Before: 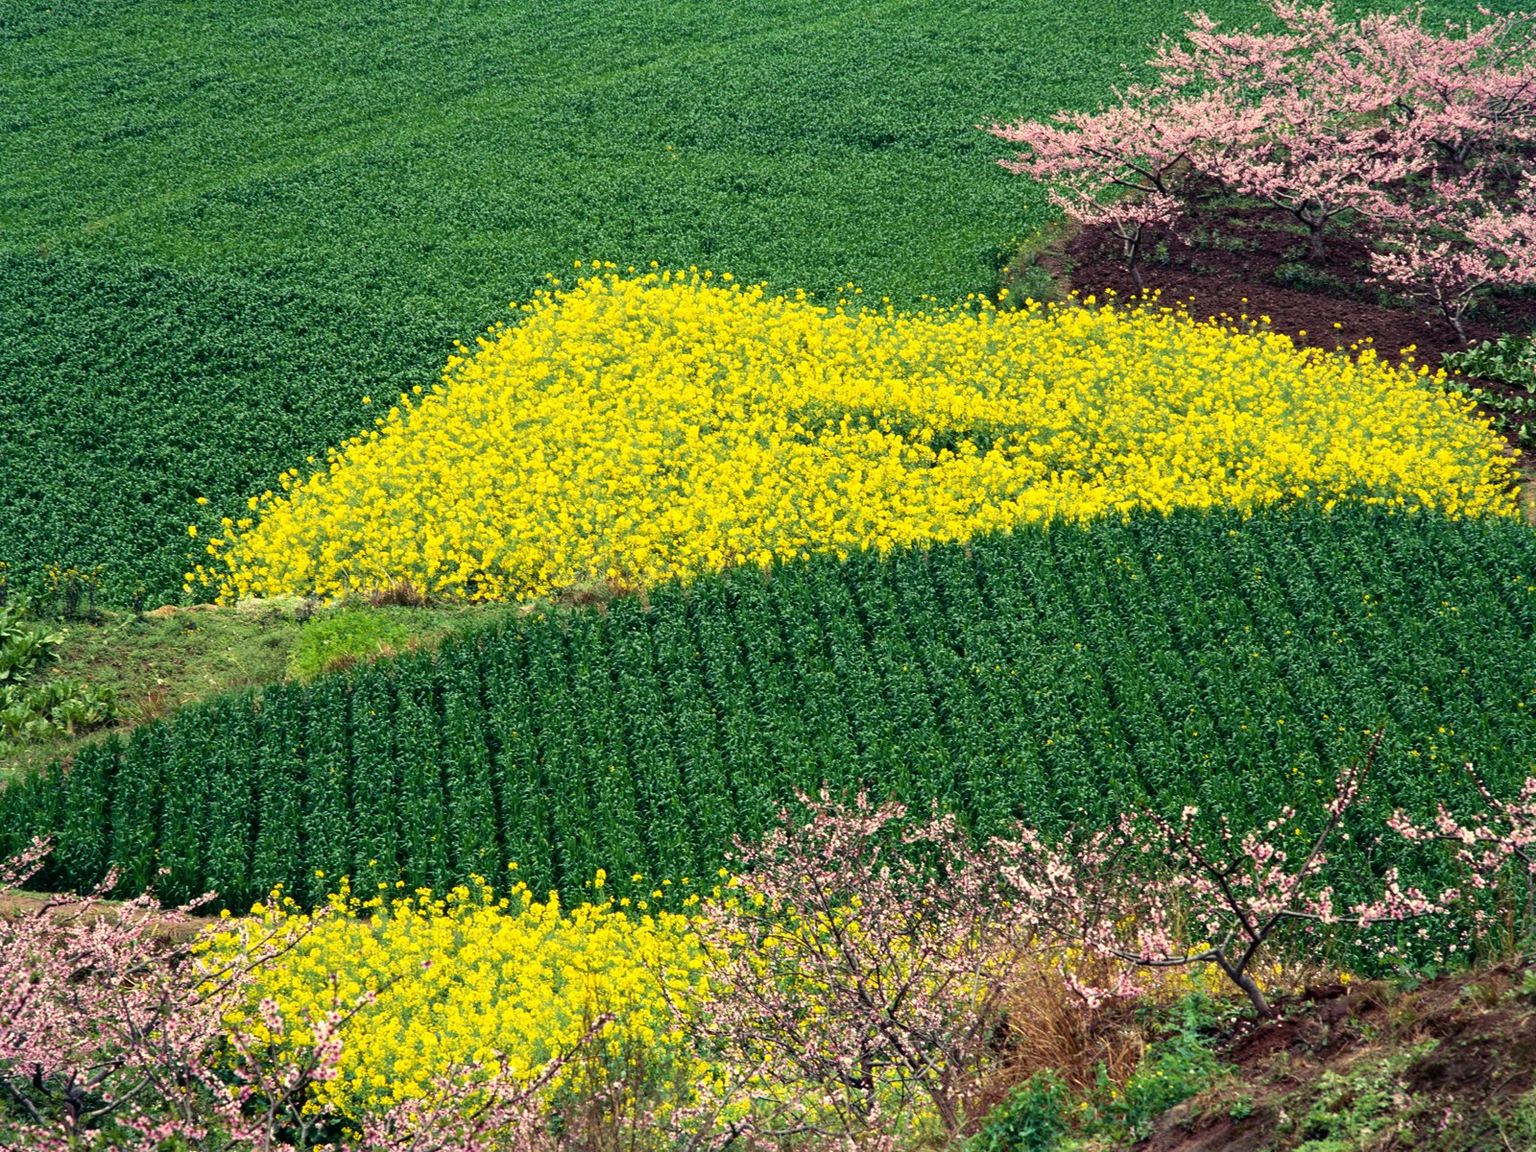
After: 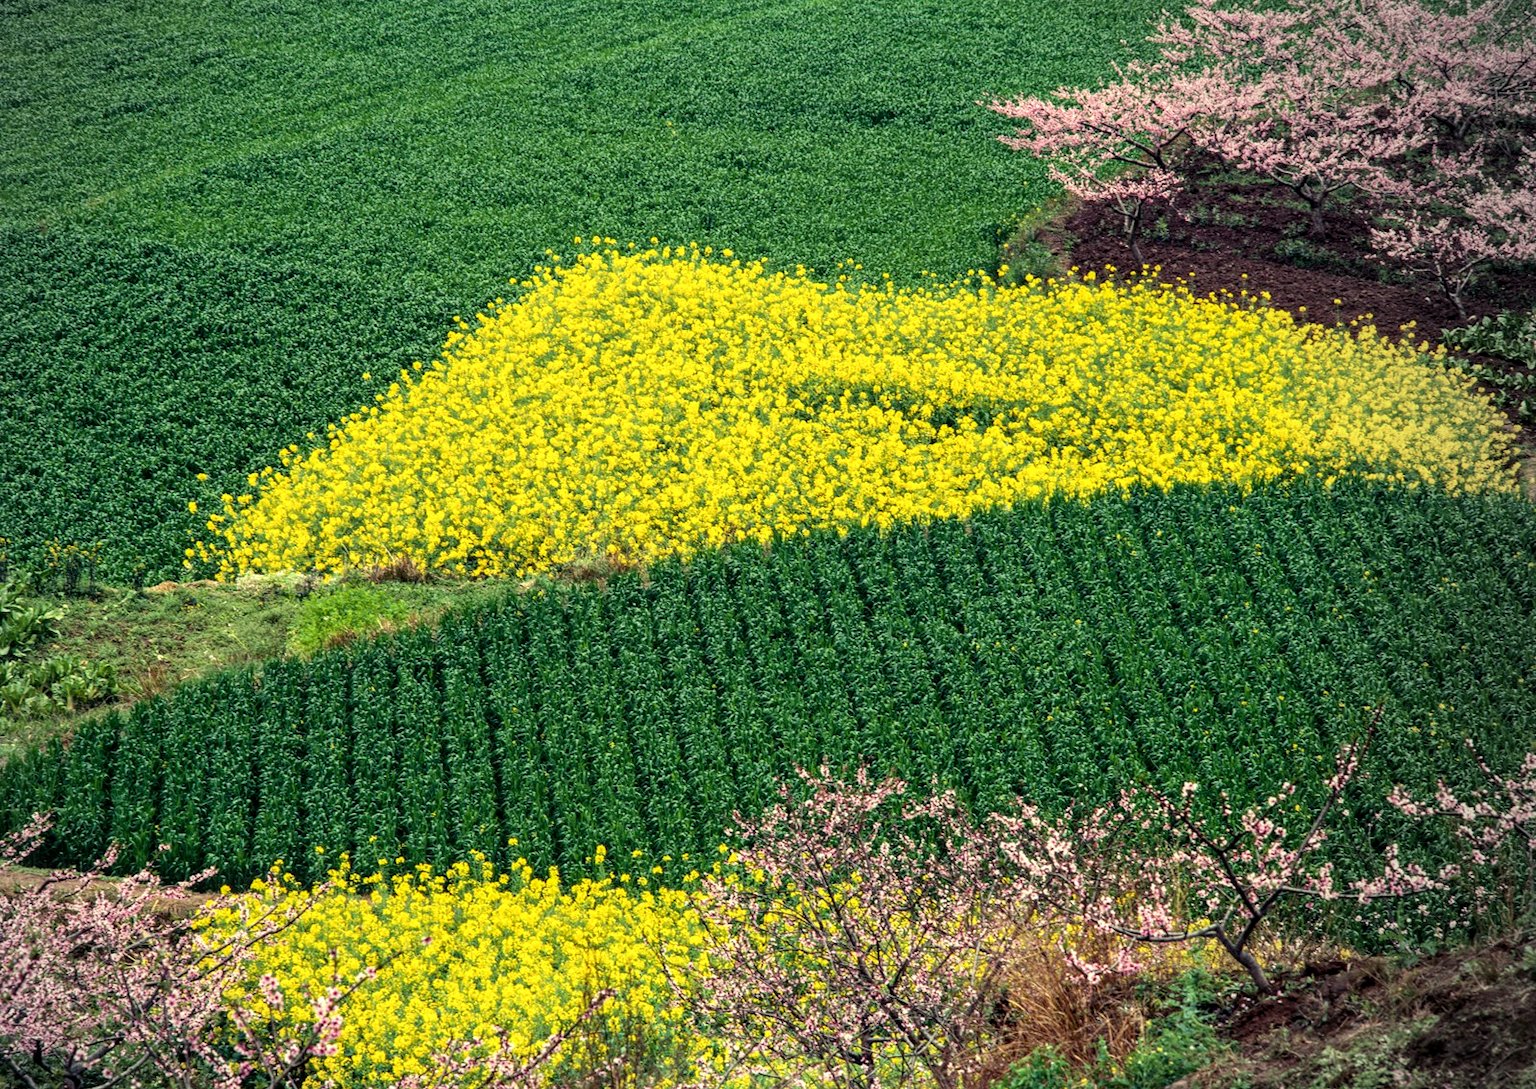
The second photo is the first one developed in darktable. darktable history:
crop and rotate: top 2.123%, bottom 3.272%
local contrast: on, module defaults
vignetting: center (-0.122, -0.006)
